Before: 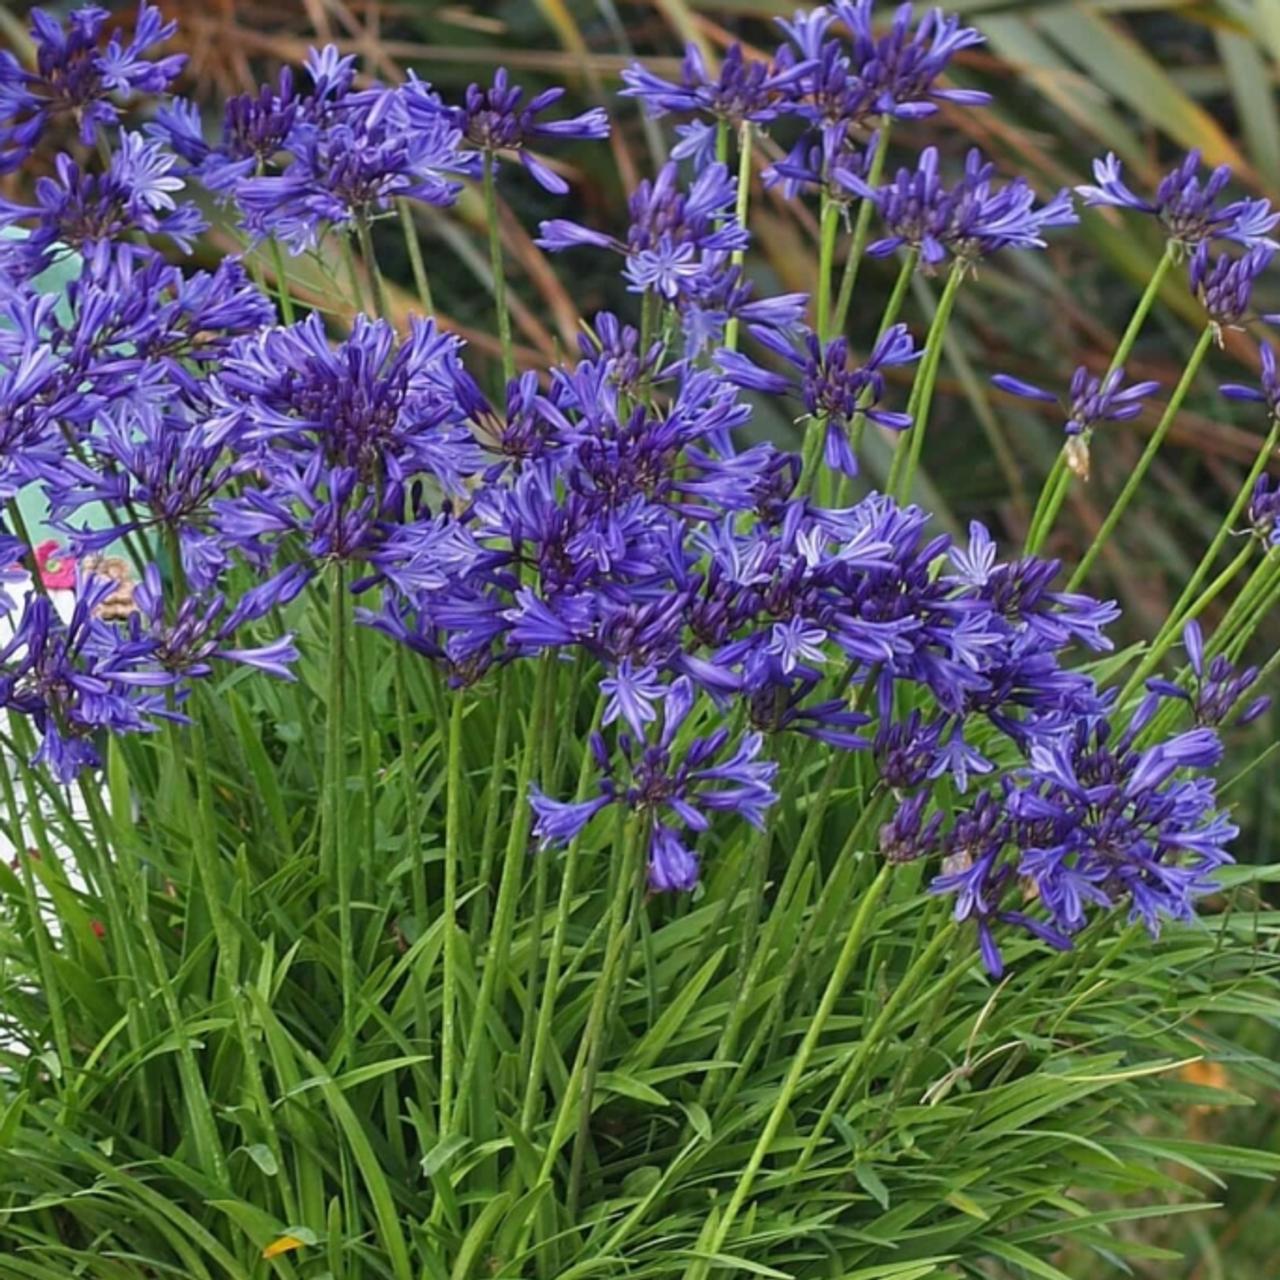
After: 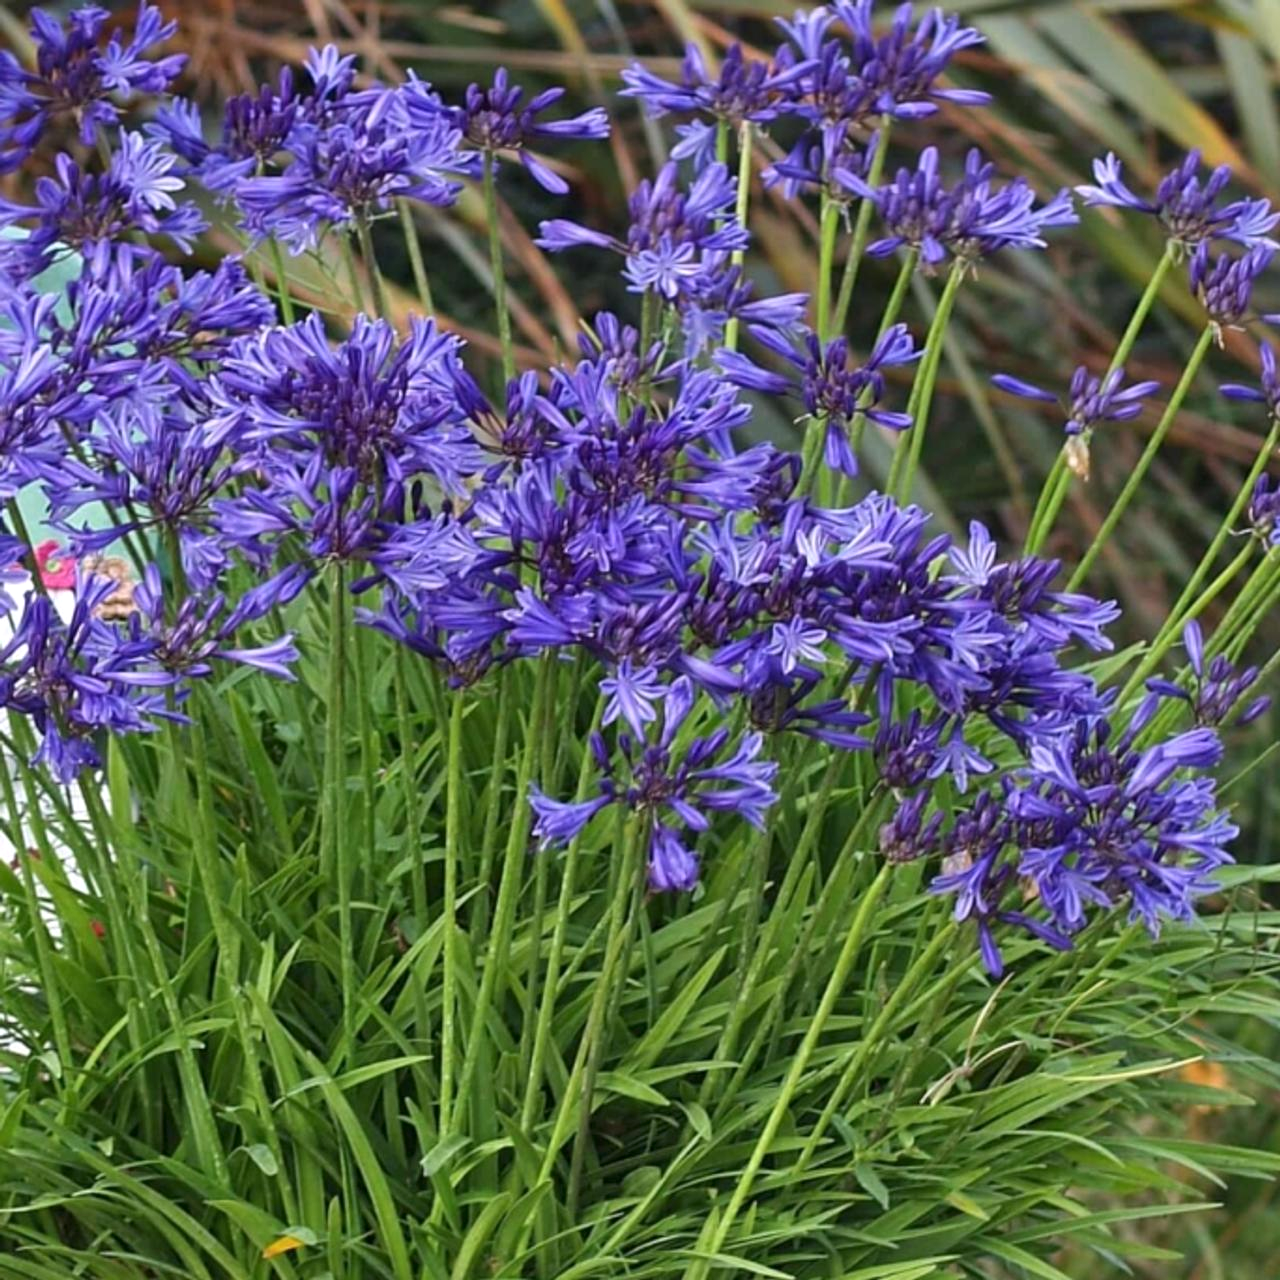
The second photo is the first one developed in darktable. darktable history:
local contrast: mode bilateral grid, contrast 20, coarseness 50, detail 120%, midtone range 0.2
white balance: red 1.009, blue 1.027
exposure: exposure 0.127 EV, compensate highlight preservation false
